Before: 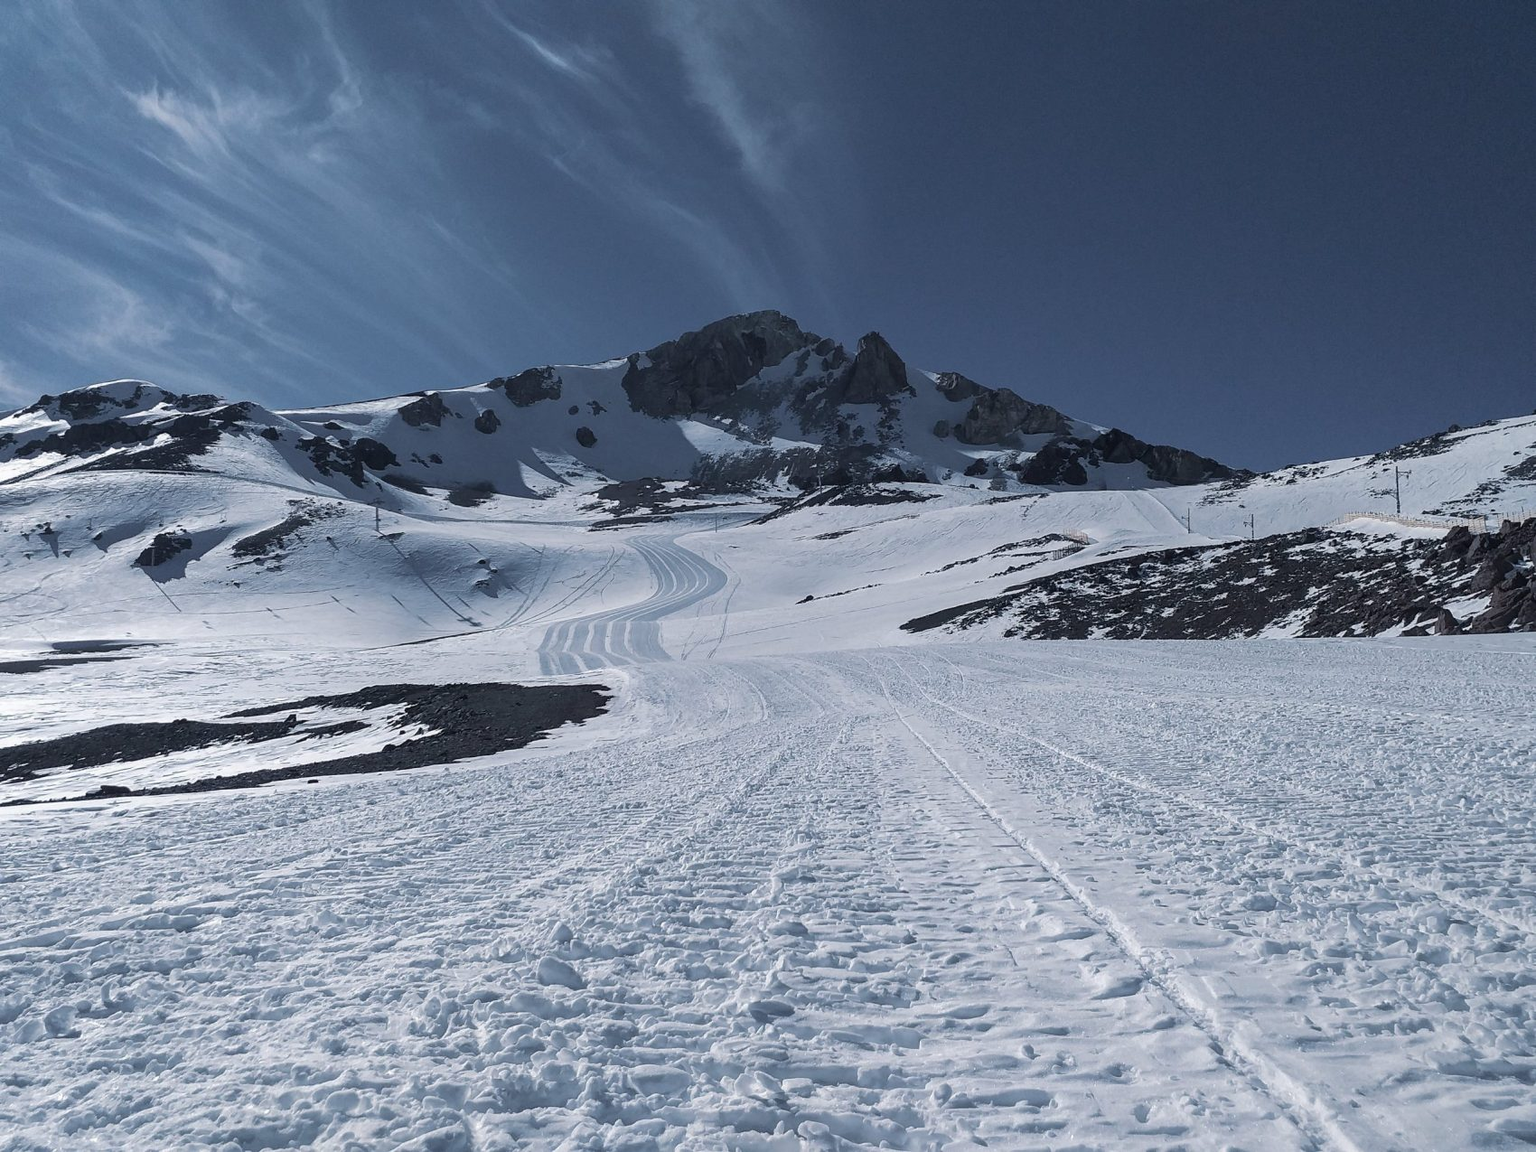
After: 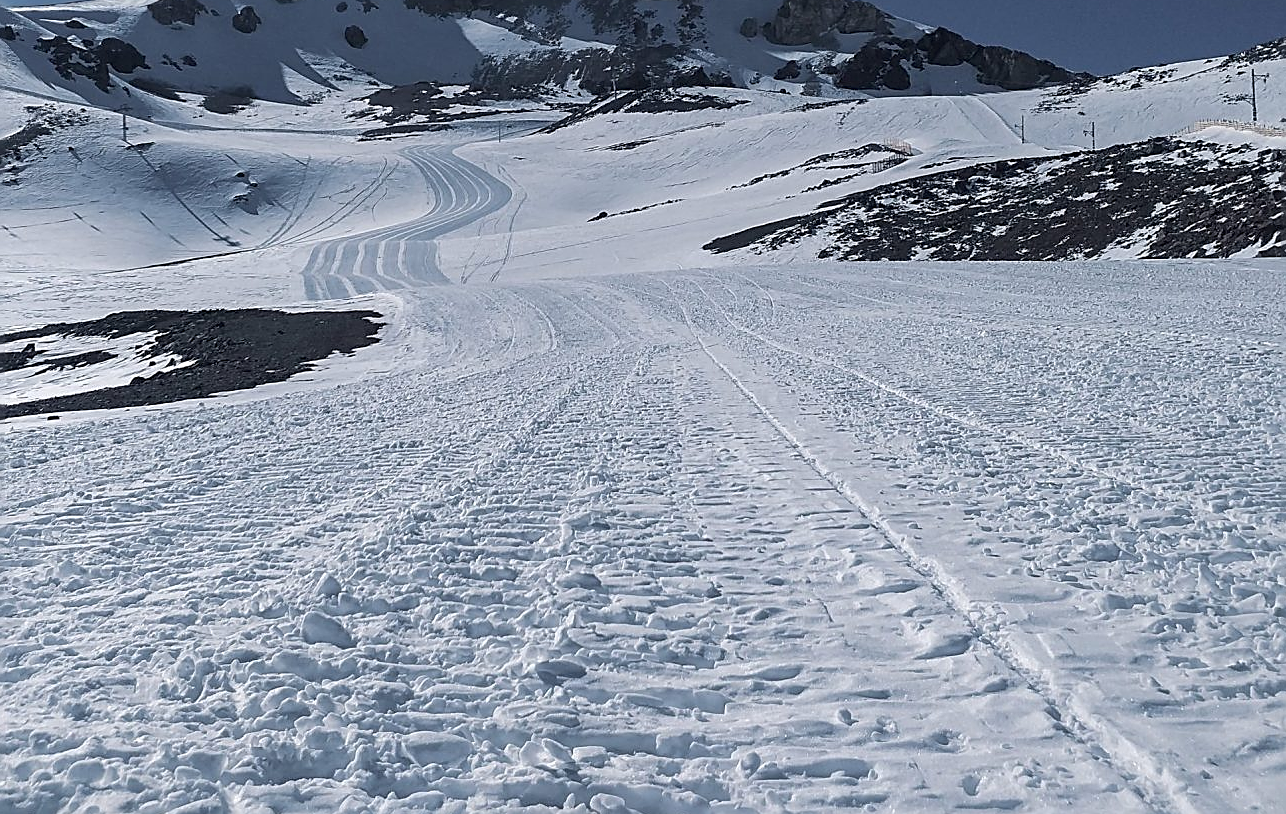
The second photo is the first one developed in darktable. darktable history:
crop and rotate: left 17.299%, top 35.115%, right 7.015%, bottom 1.024%
sharpen: amount 0.75
